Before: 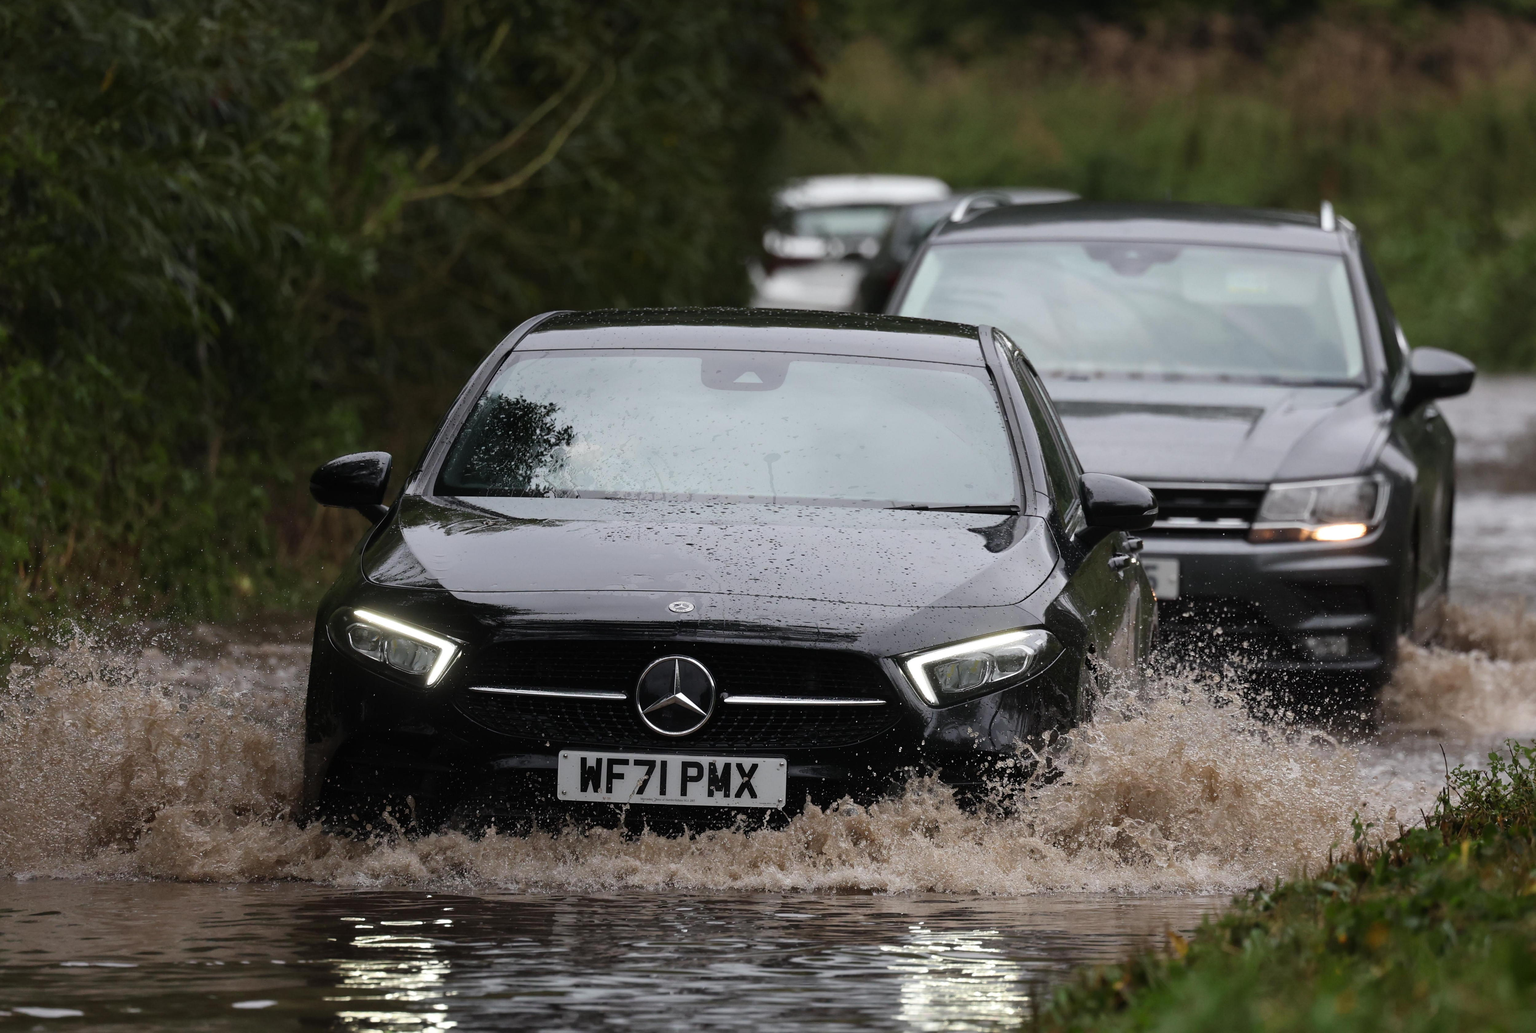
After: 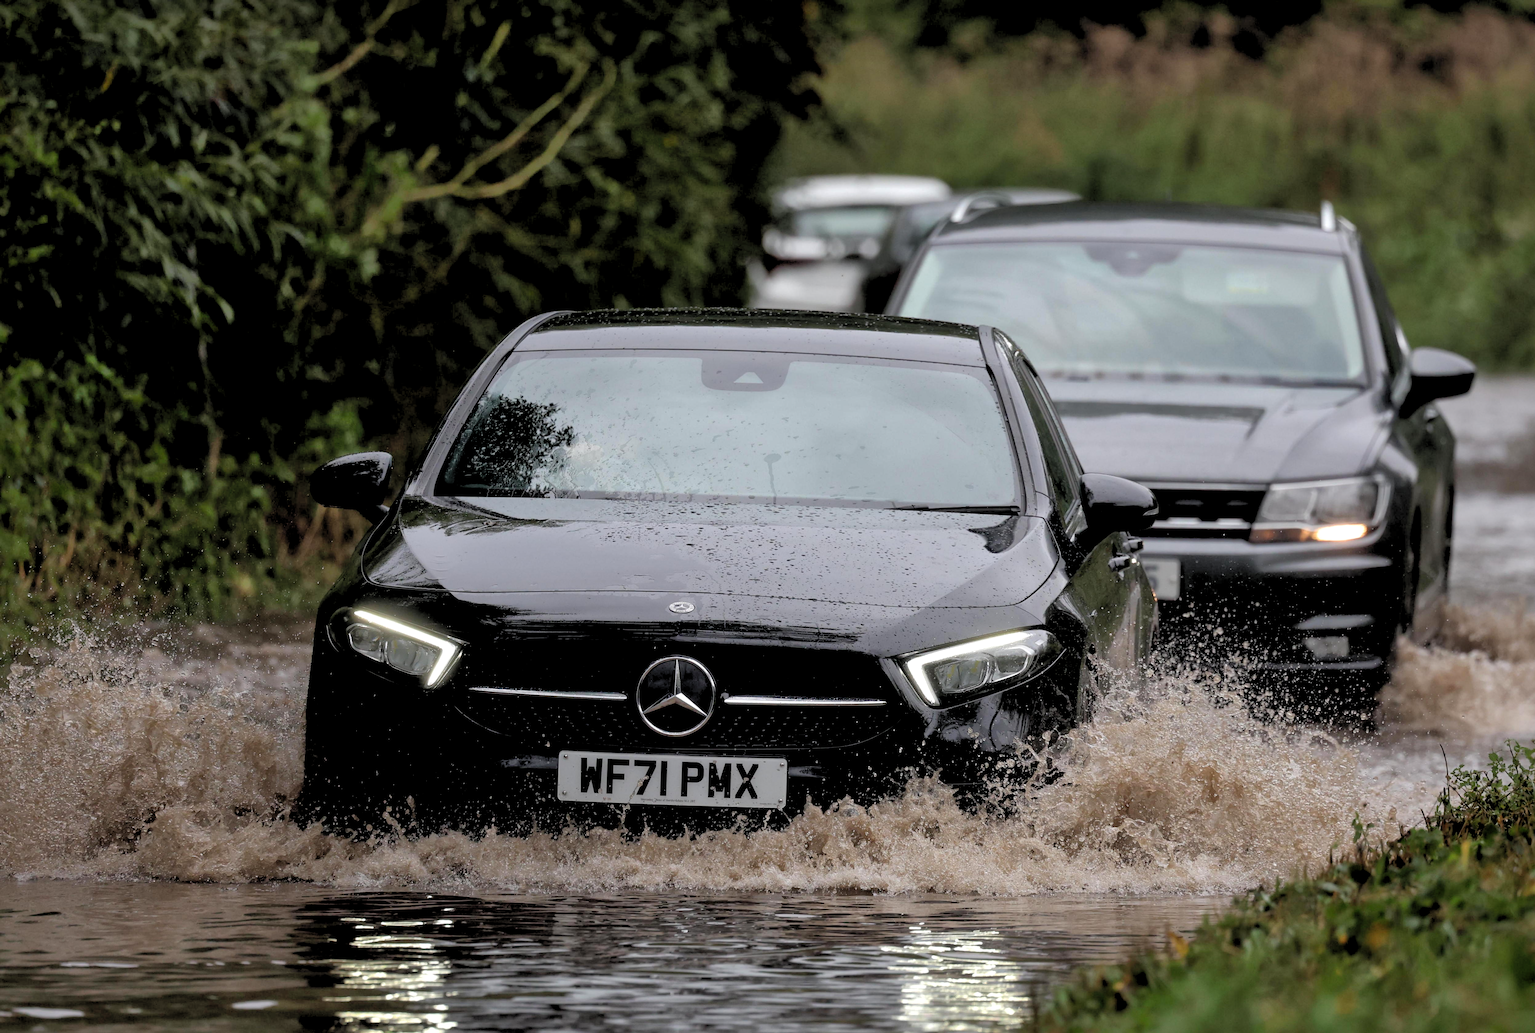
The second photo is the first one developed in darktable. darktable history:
shadows and highlights: on, module defaults
rgb levels: levels [[0.013, 0.434, 0.89], [0, 0.5, 1], [0, 0.5, 1]]
